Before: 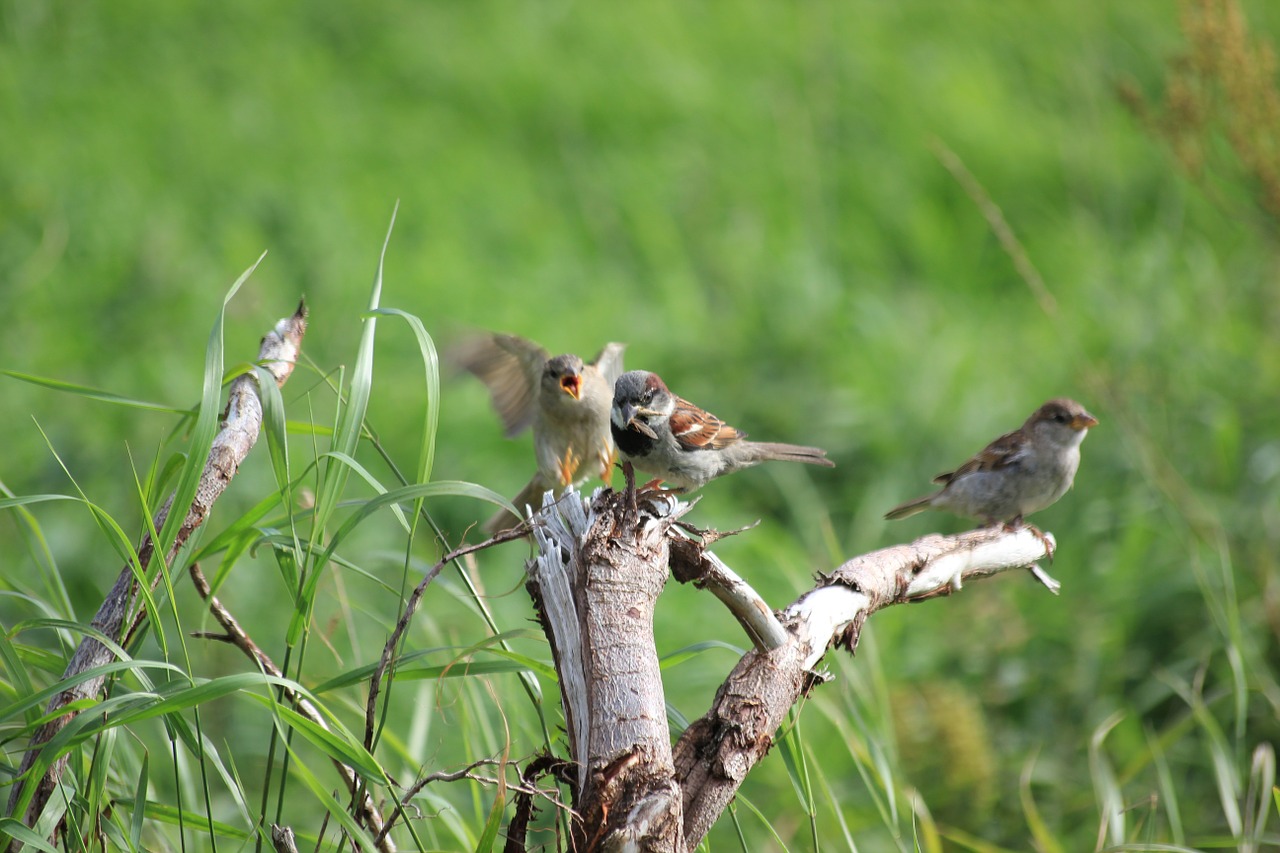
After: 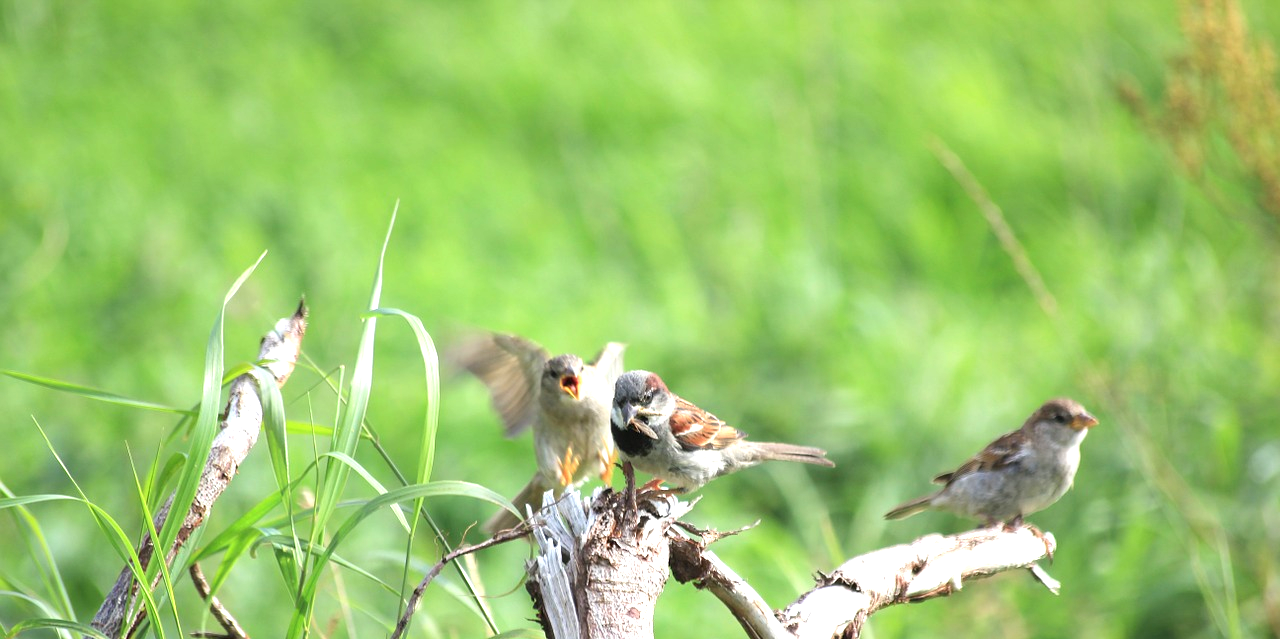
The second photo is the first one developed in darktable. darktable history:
exposure: exposure 0.943 EV, compensate highlight preservation false
crop: bottom 24.967%
tone equalizer: on, module defaults
